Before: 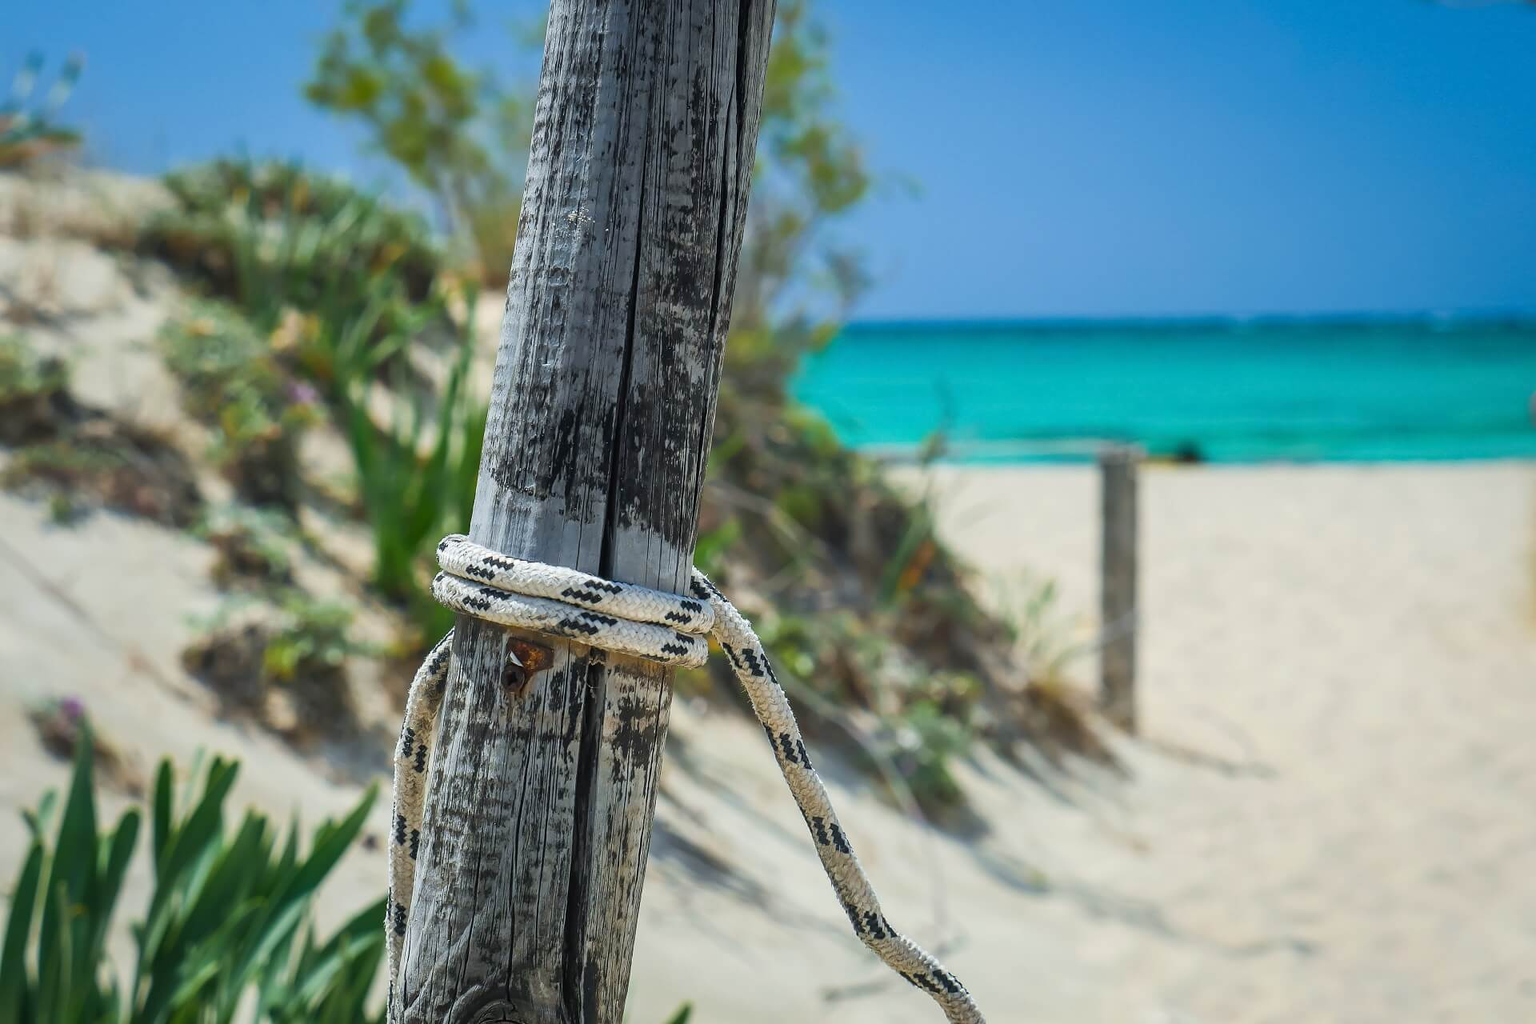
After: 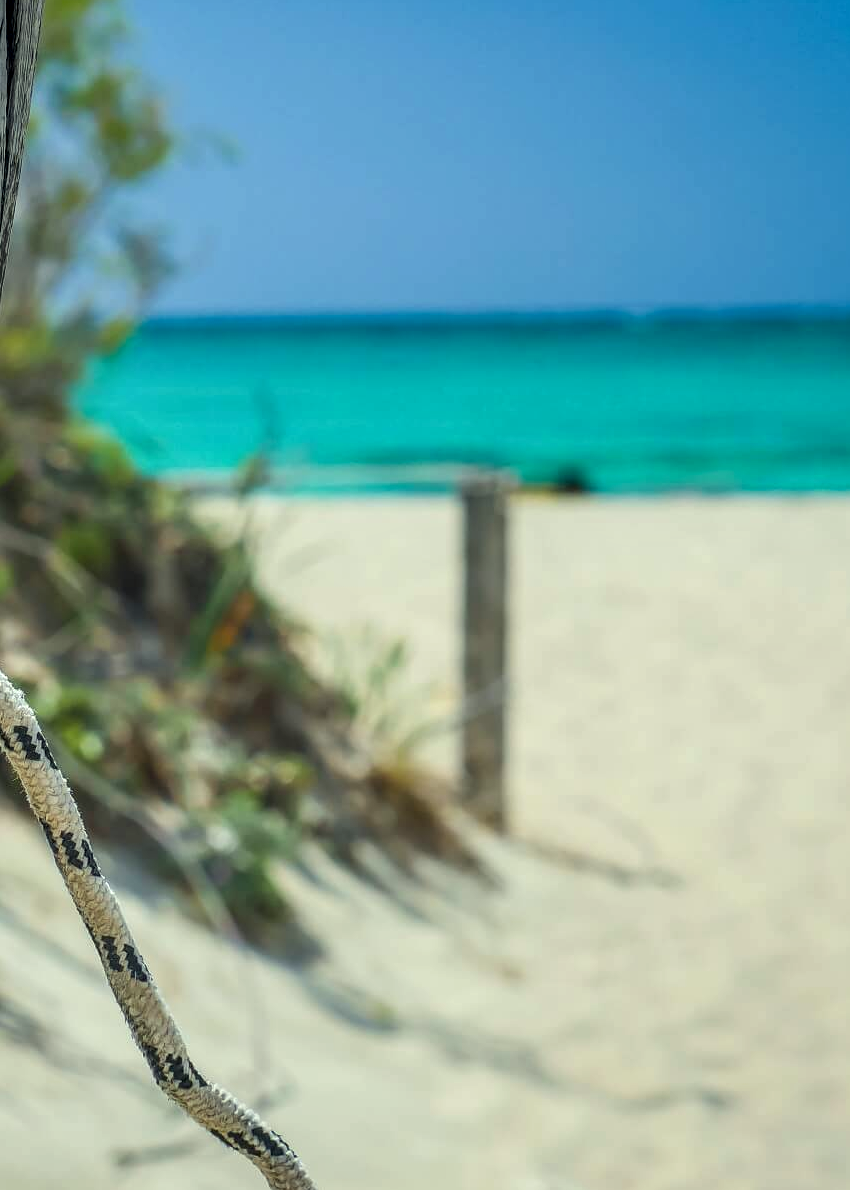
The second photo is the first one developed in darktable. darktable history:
color correction: highlights a* -4.28, highlights b* 6.53
crop: left 47.628%, top 6.643%, right 7.874%
local contrast: on, module defaults
